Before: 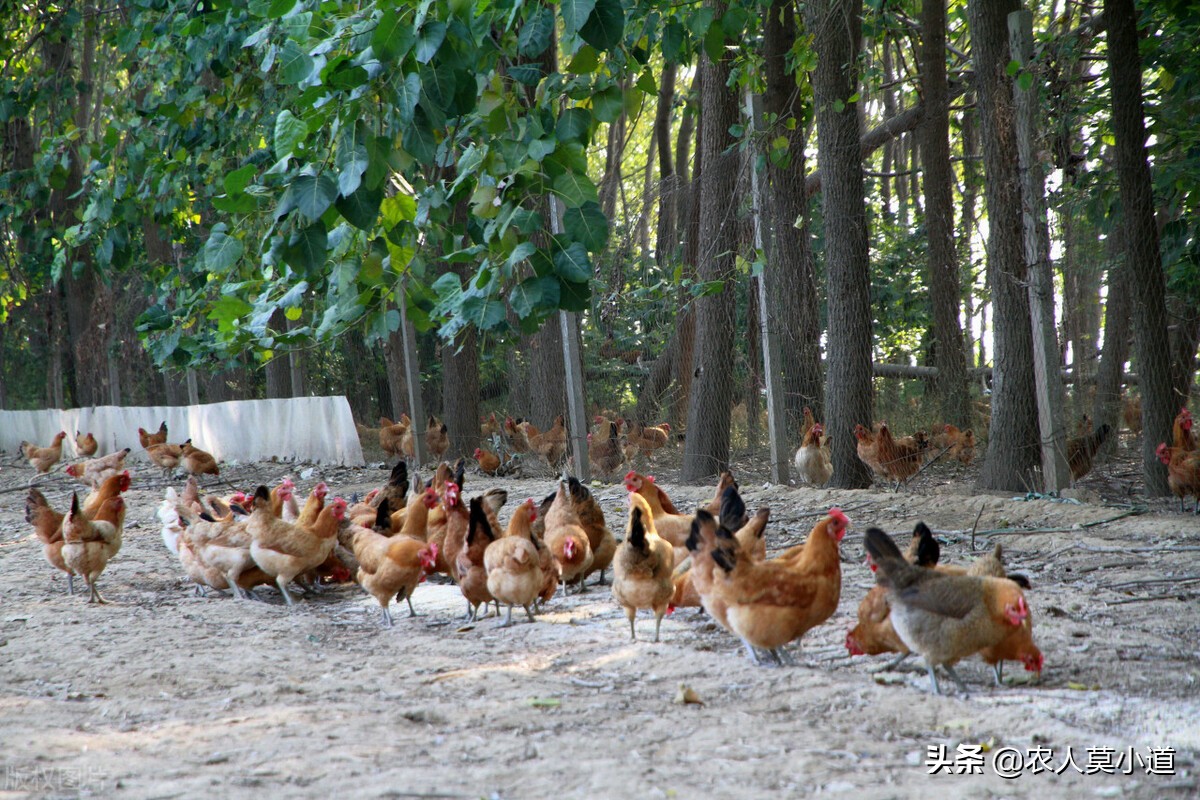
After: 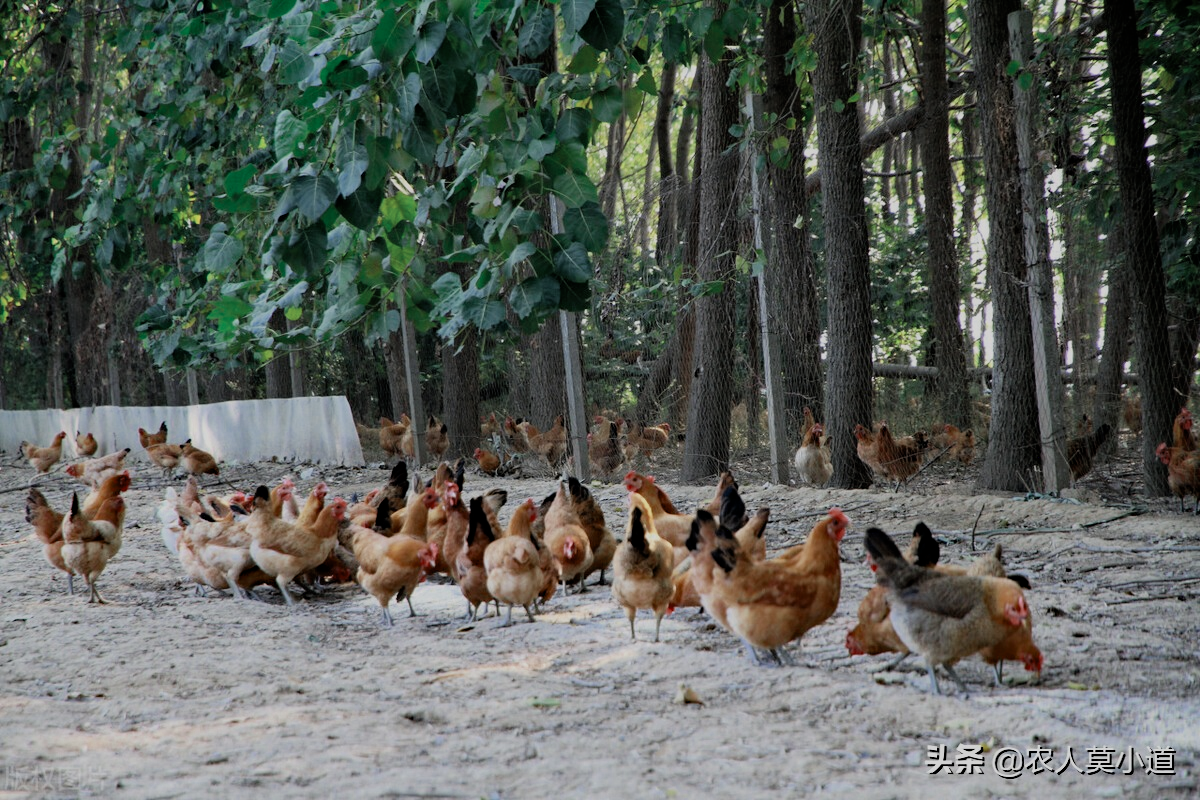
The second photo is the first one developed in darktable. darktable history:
color zones: curves: ch0 [(0, 0.5) (0.125, 0.4) (0.25, 0.5) (0.375, 0.4) (0.5, 0.4) (0.625, 0.35) (0.75, 0.35) (0.875, 0.5)]; ch1 [(0, 0.35) (0.125, 0.45) (0.25, 0.35) (0.375, 0.35) (0.5, 0.35) (0.625, 0.35) (0.75, 0.45) (0.875, 0.35)]; ch2 [(0, 0.6) (0.125, 0.5) (0.25, 0.5) (0.375, 0.6) (0.5, 0.6) (0.625, 0.5) (0.75, 0.5) (0.875, 0.5)]
haze removal: compatibility mode true, adaptive false
filmic rgb: black relative exposure -7.48 EV, white relative exposure 4.83 EV, hardness 3.4, color science v6 (2022)
exposure: compensate highlight preservation false
